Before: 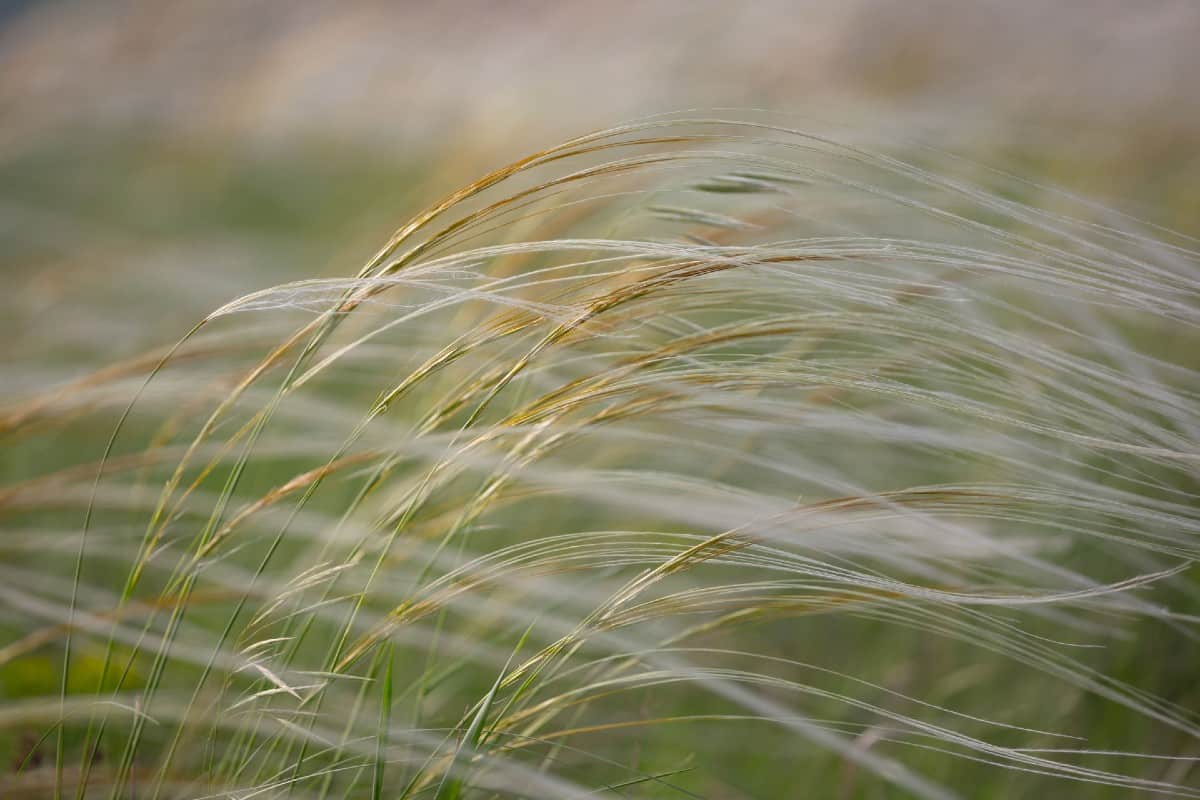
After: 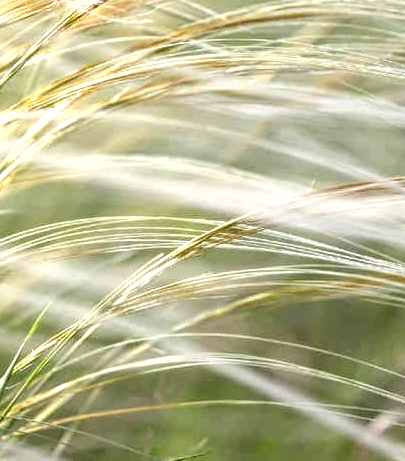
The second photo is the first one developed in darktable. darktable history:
crop: left 40.621%, top 39.479%, right 25.624%, bottom 2.802%
filmic rgb: black relative exposure -8.69 EV, white relative exposure 2.73 EV, target black luminance 0%, hardness 6.25, latitude 77.37%, contrast 1.326, shadows ↔ highlights balance -0.289%, iterations of high-quality reconstruction 0
levels: levels [0.062, 0.494, 0.925]
local contrast: on, module defaults
exposure: black level correction 0, exposure 0.701 EV, compensate highlight preservation false
